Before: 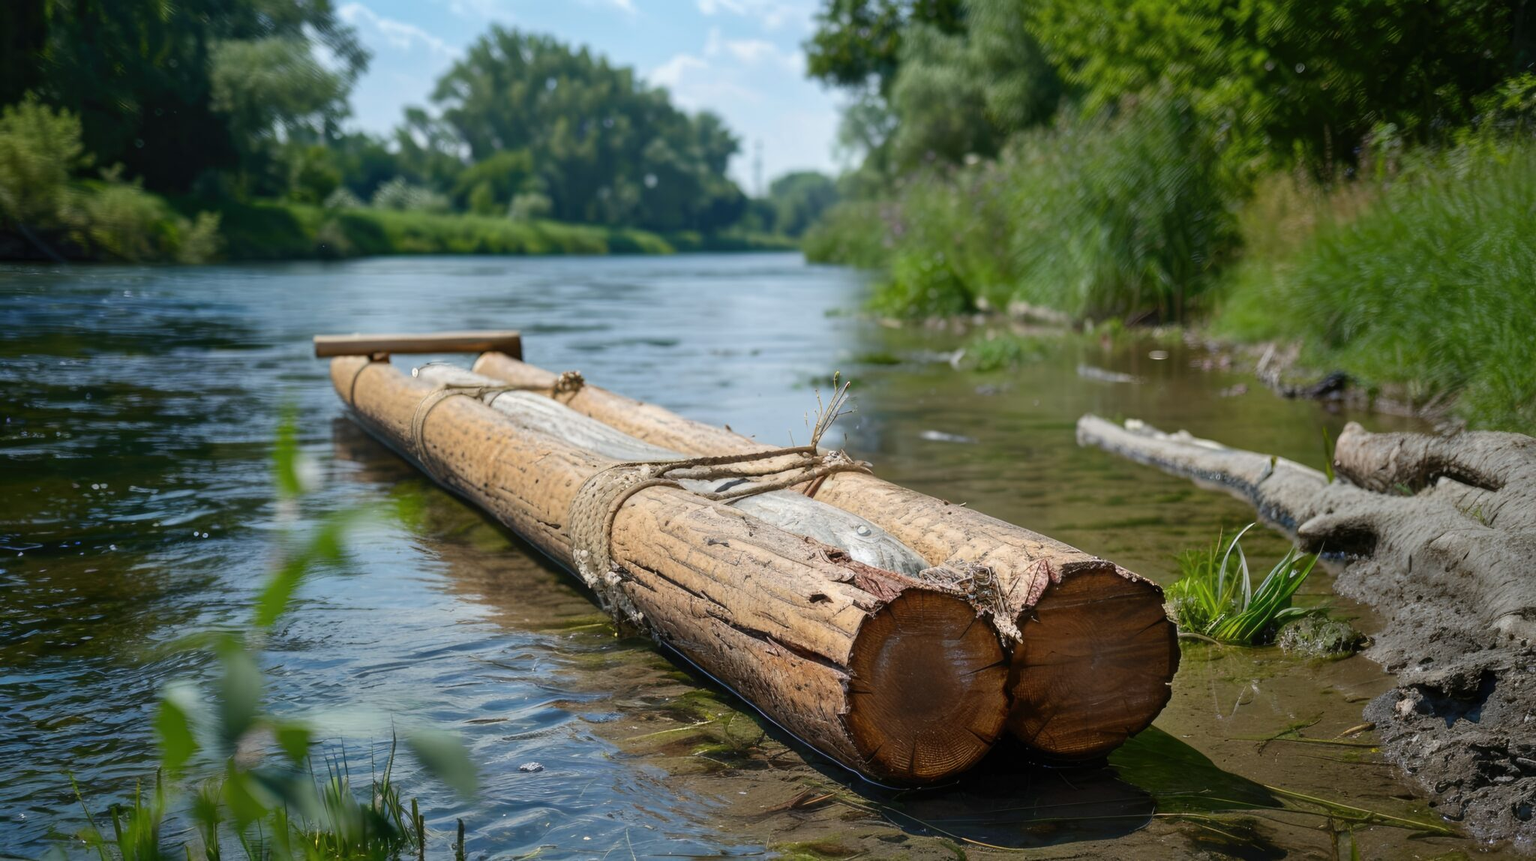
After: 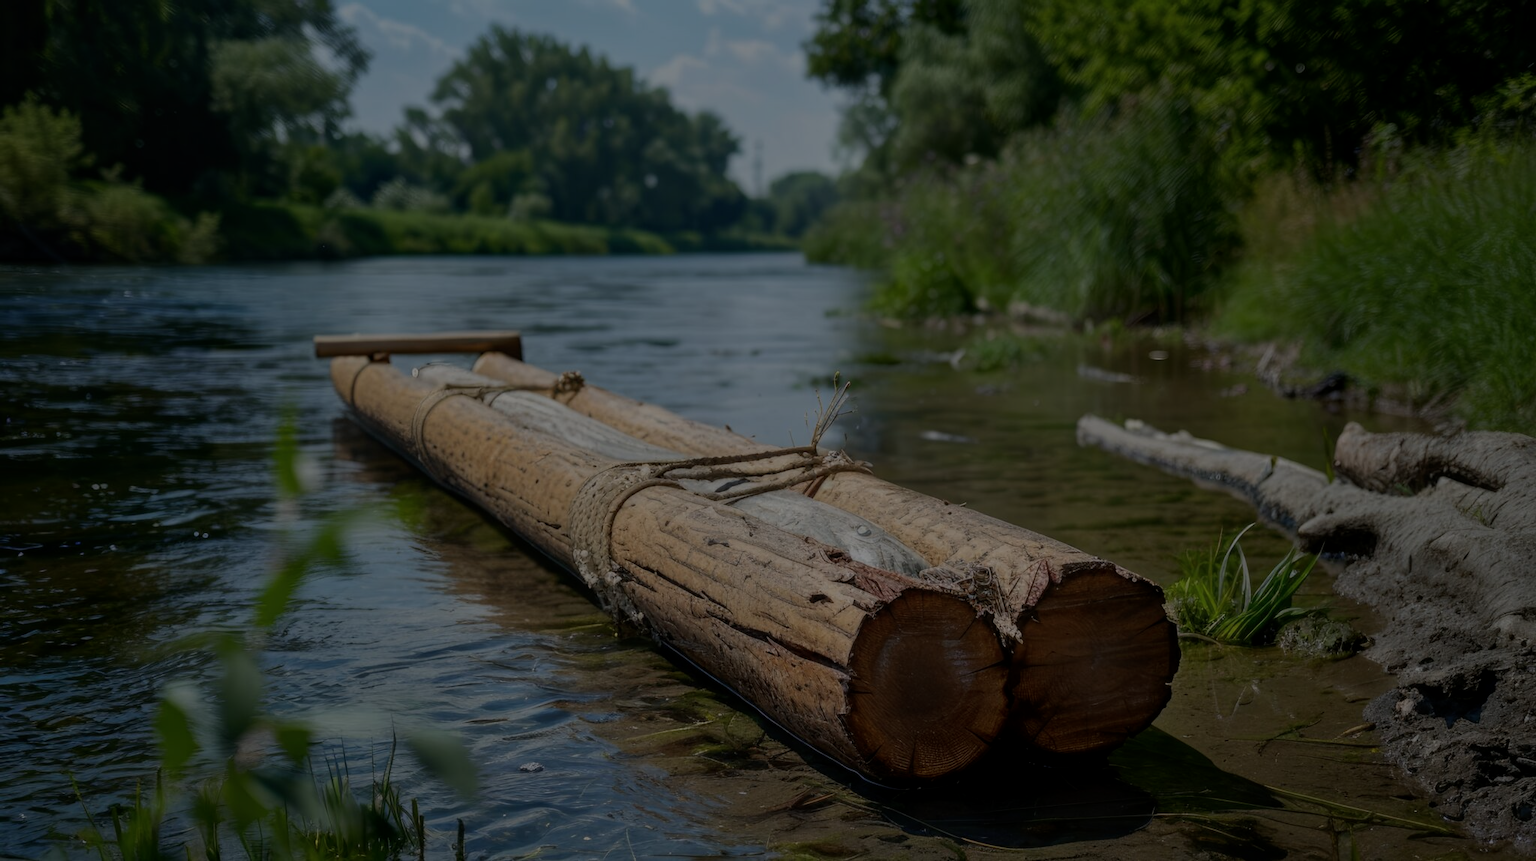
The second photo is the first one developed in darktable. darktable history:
exposure: exposure -2.002 EV, compensate highlight preservation false
local contrast: detail 110%
